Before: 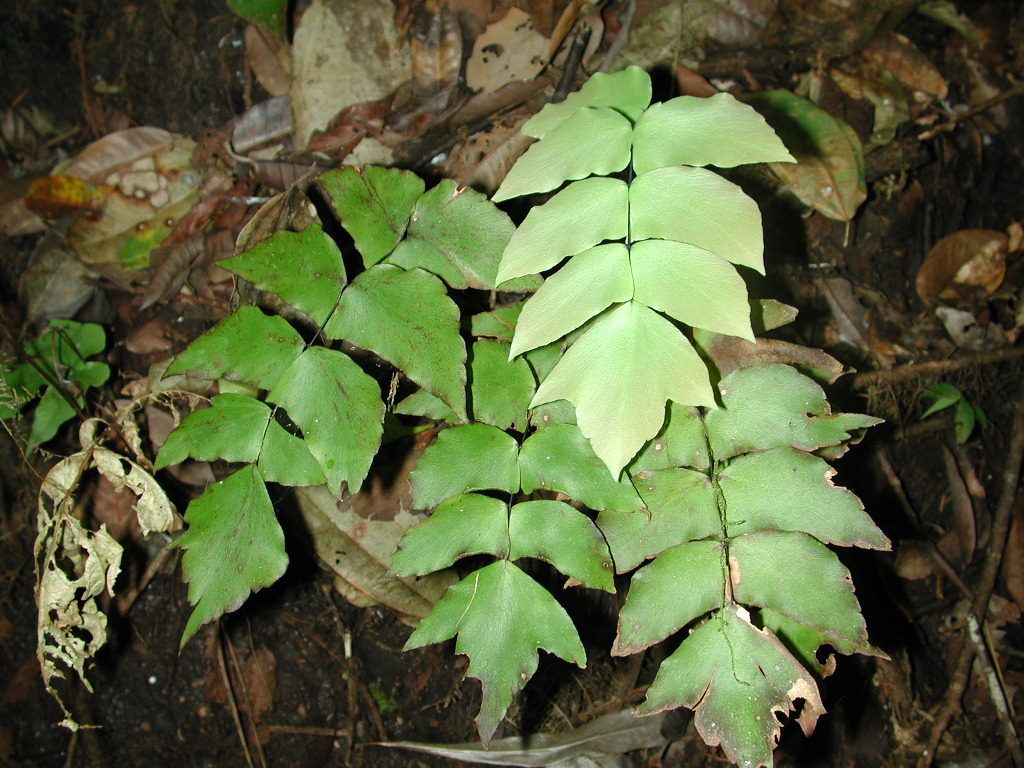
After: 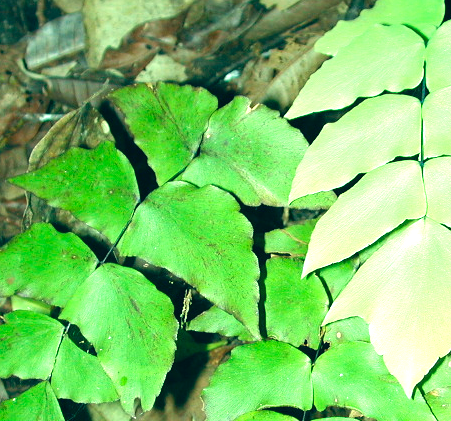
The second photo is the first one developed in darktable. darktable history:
exposure: black level correction 0, exposure 1.1 EV, compensate exposure bias true, compensate highlight preservation false
crop: left 20.248%, top 10.86%, right 35.675%, bottom 34.321%
color correction: highlights a* -20.08, highlights b* 9.8, shadows a* -20.4, shadows b* -10.76
